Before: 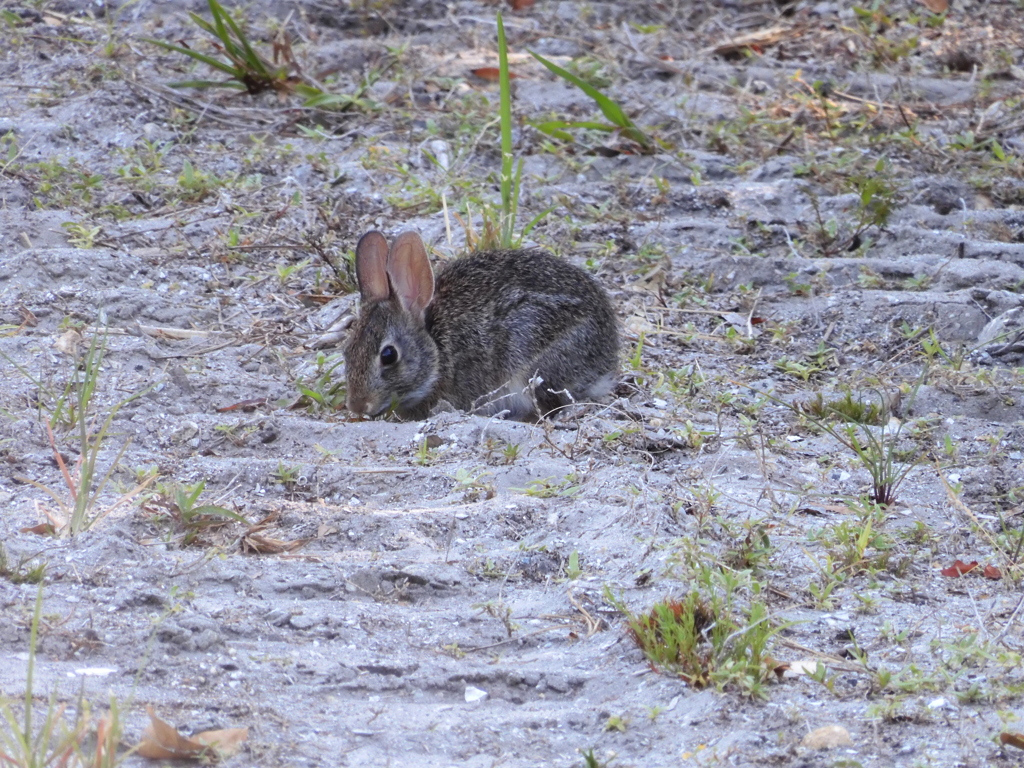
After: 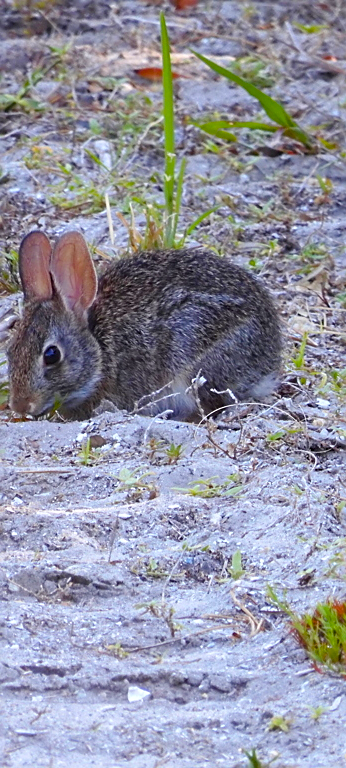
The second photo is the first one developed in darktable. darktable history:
crop: left 32.945%, right 33.202%
sharpen: on, module defaults
color balance rgb: linear chroma grading › global chroma 15.497%, perceptual saturation grading › global saturation 0.356%, perceptual saturation grading › mid-tones 6.294%, perceptual saturation grading › shadows 71.392%, global vibrance 20%
